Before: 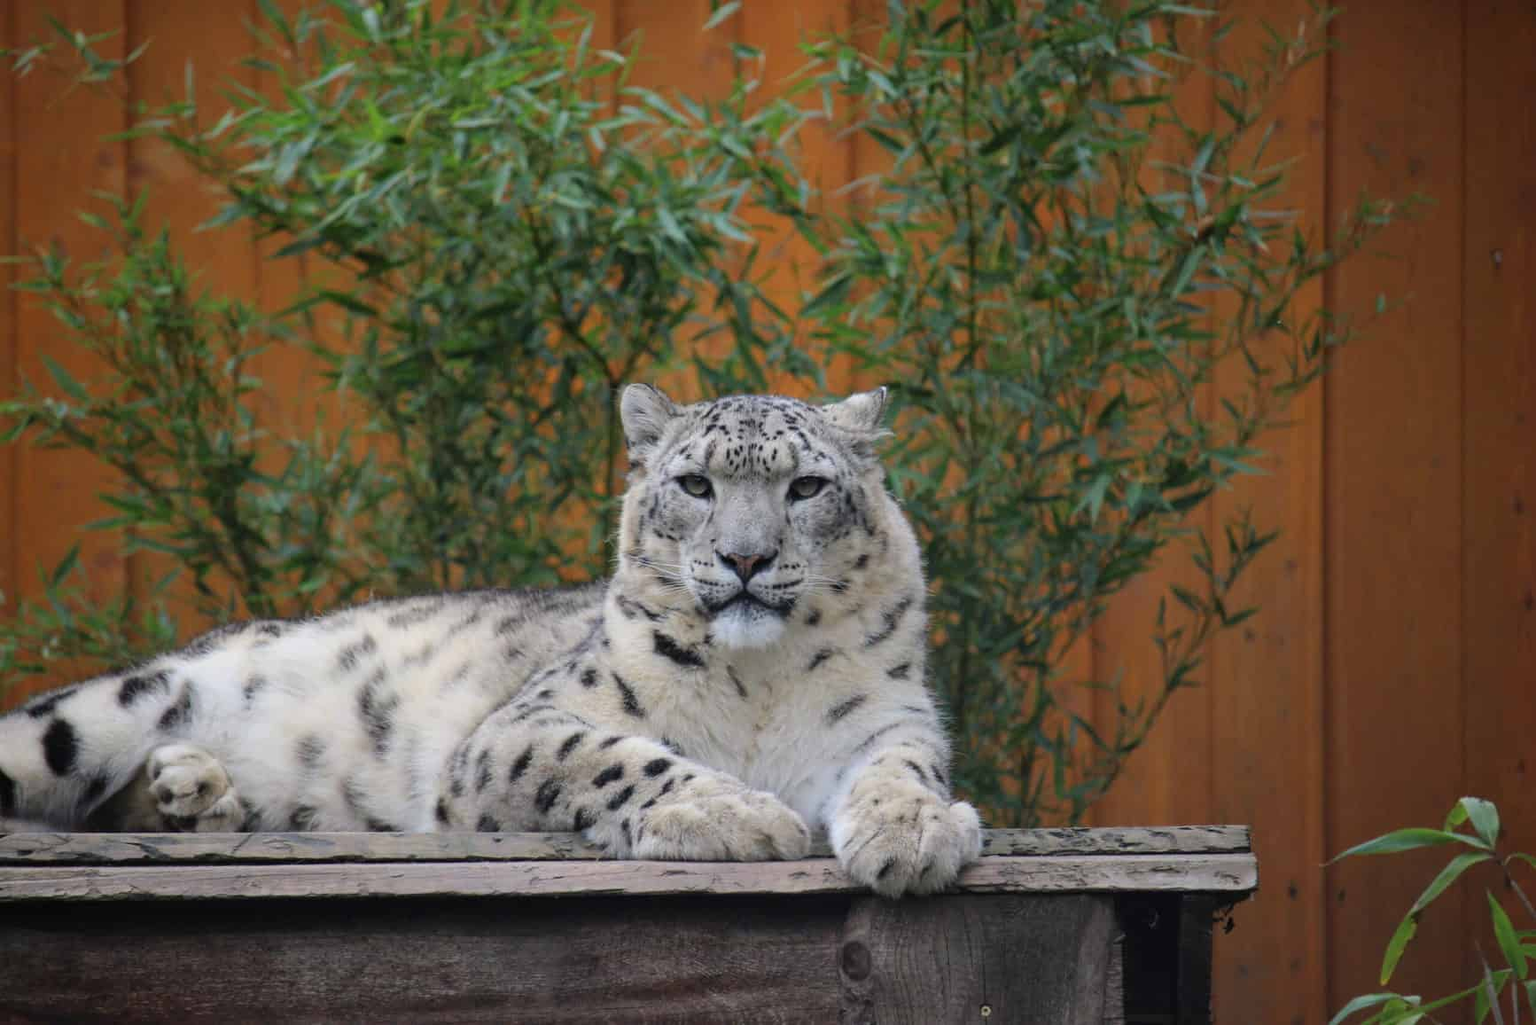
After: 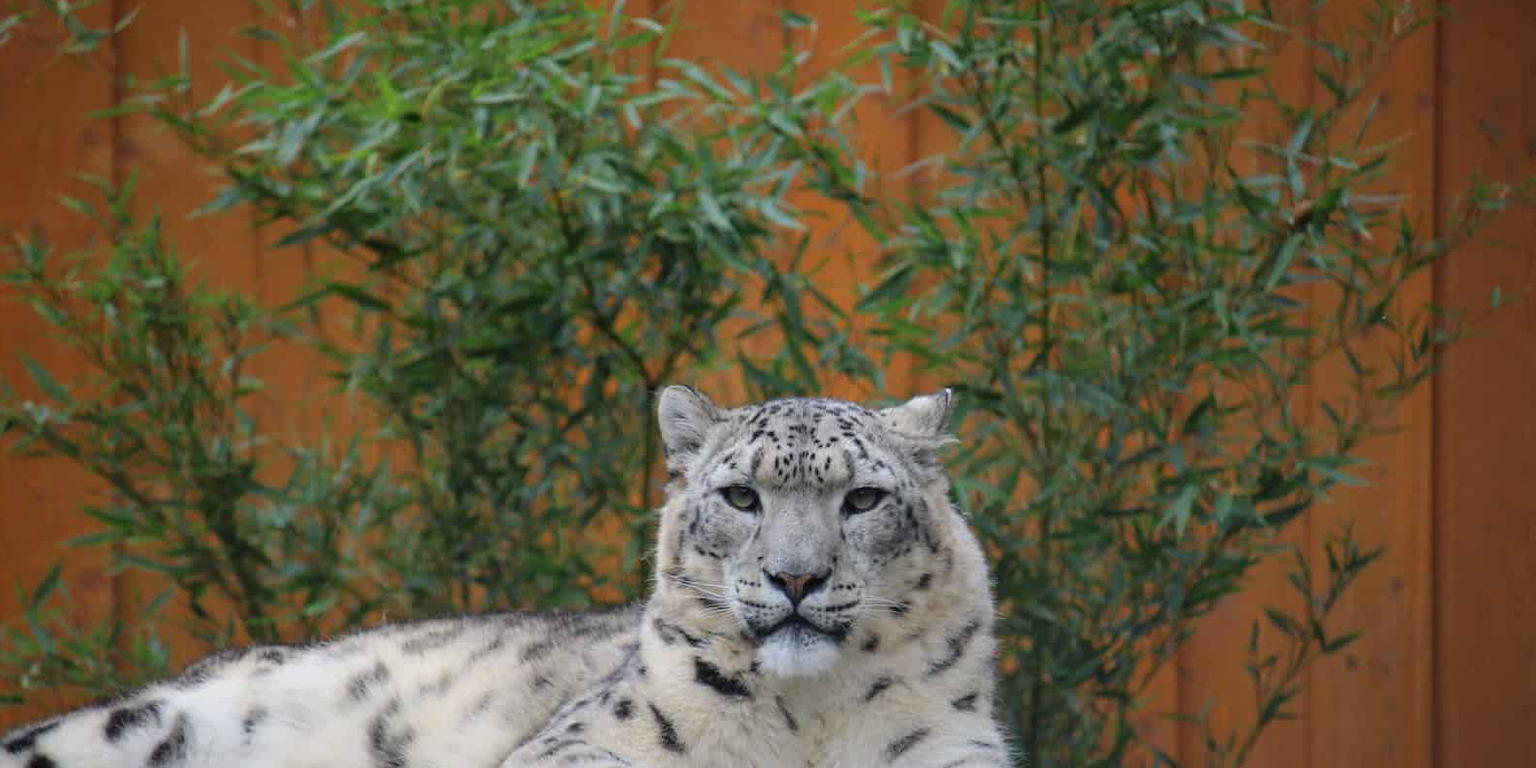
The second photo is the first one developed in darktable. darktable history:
crop: left 1.554%, top 3.357%, right 7.622%, bottom 28.486%
